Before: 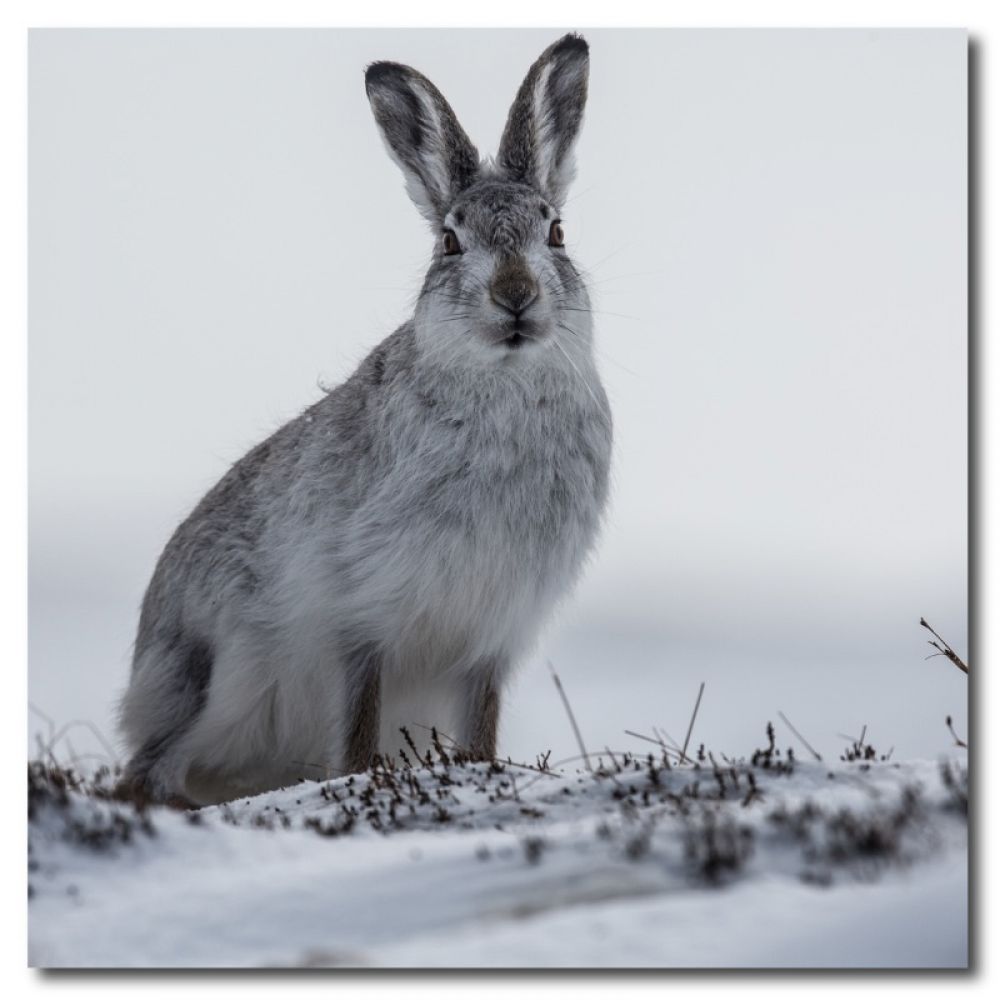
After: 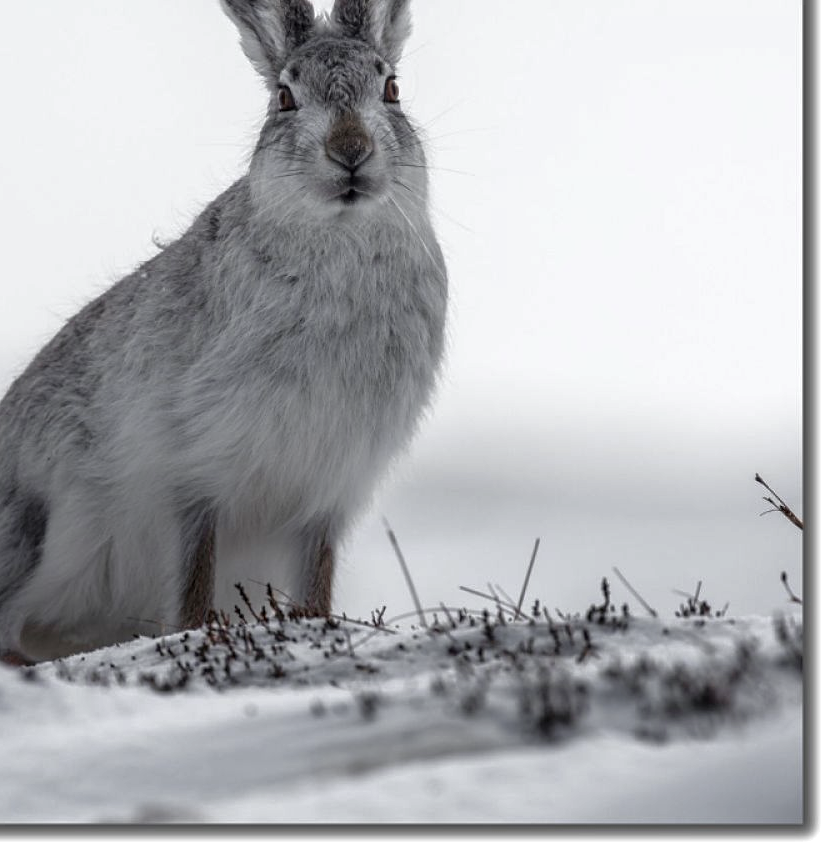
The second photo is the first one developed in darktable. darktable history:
exposure: exposure 0.189 EV, compensate highlight preservation false
tone equalizer: -8 EV -0.001 EV, -7 EV 0.002 EV, -6 EV -0.002 EV, -5 EV -0.012 EV, -4 EV -0.079 EV, -3 EV -0.227 EV, -2 EV -0.245 EV, -1 EV 0.113 EV, +0 EV 0.295 EV, edges refinement/feathering 500, mask exposure compensation -1.57 EV, preserve details no
sharpen: amount 0.214
crop: left 16.509%, top 14.478%
color zones: curves: ch0 [(0, 0.48) (0.209, 0.398) (0.305, 0.332) (0.429, 0.493) (0.571, 0.5) (0.714, 0.5) (0.857, 0.5) (1, 0.48)]; ch1 [(0, 0.736) (0.143, 0.625) (0.225, 0.371) (0.429, 0.256) (0.571, 0.241) (0.714, 0.213) (0.857, 0.48) (1, 0.736)]; ch2 [(0, 0.448) (0.143, 0.498) (0.286, 0.5) (0.429, 0.5) (0.571, 0.5) (0.714, 0.5) (0.857, 0.5) (1, 0.448)]
